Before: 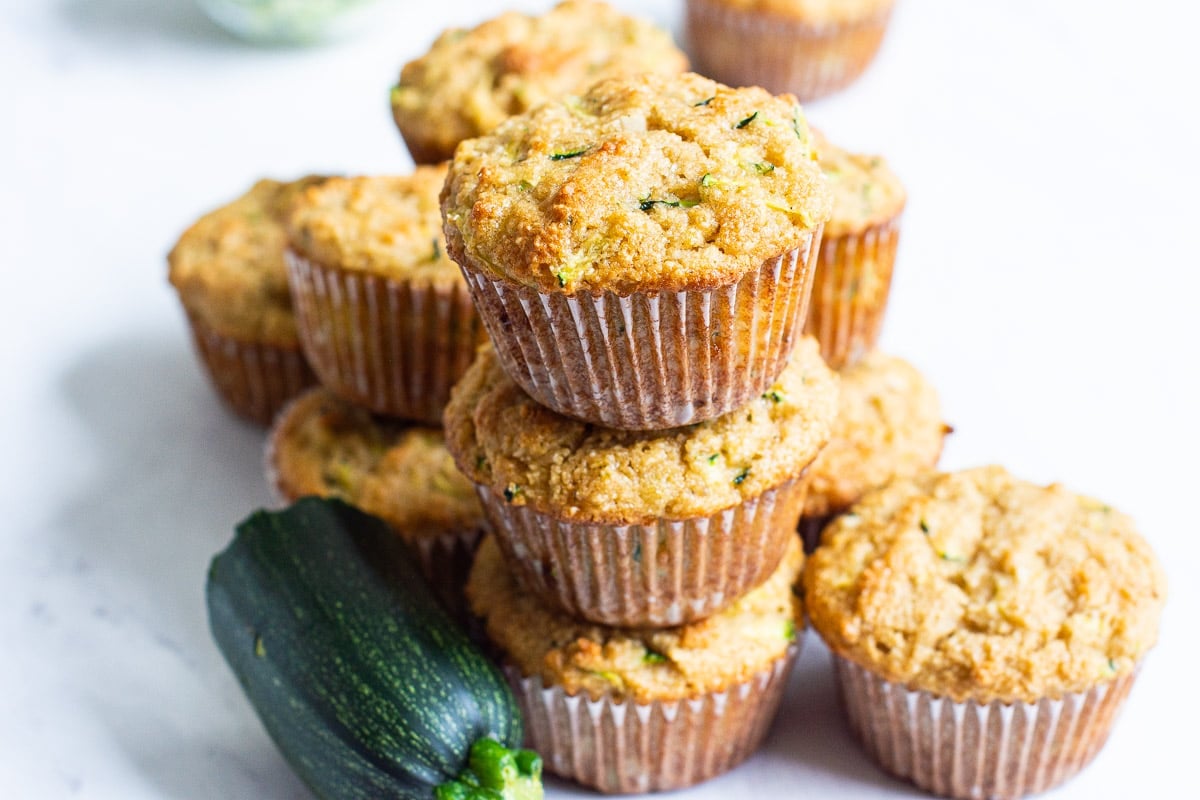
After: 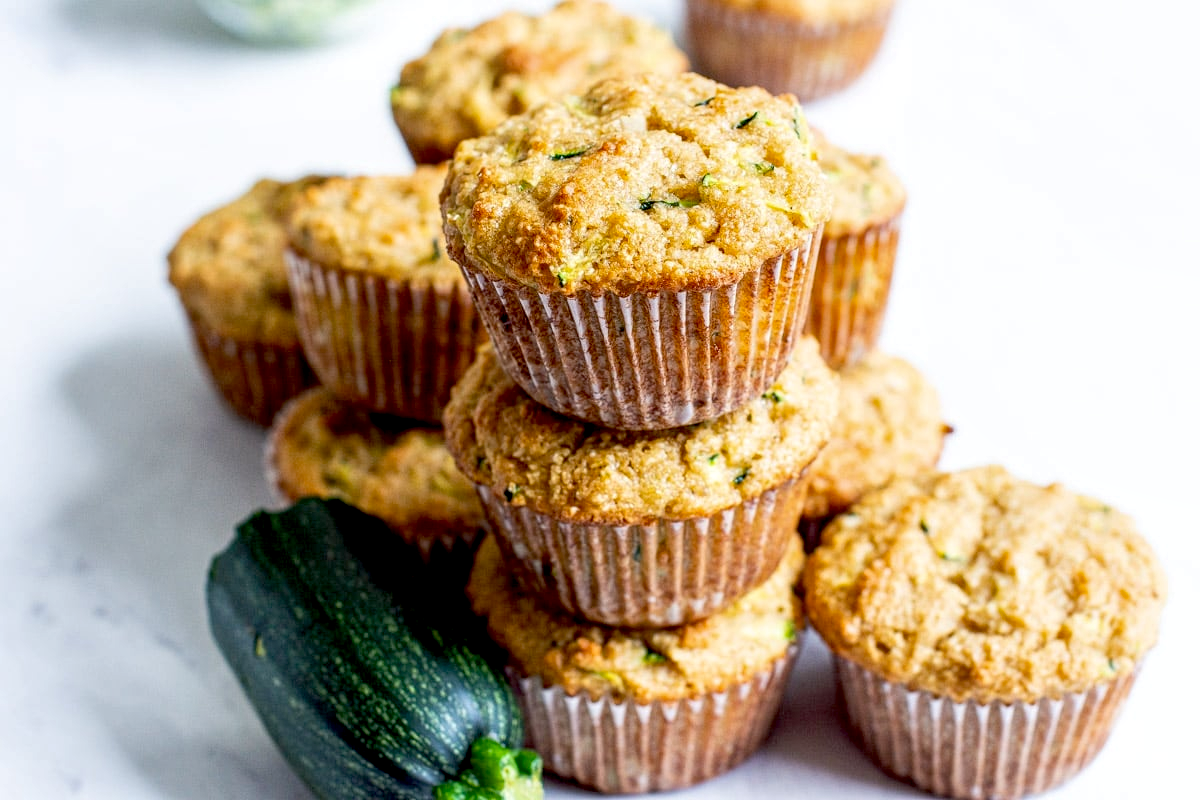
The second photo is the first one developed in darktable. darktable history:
local contrast: on, module defaults
exposure: black level correction 0.017, exposure -0.006 EV, compensate highlight preservation false
